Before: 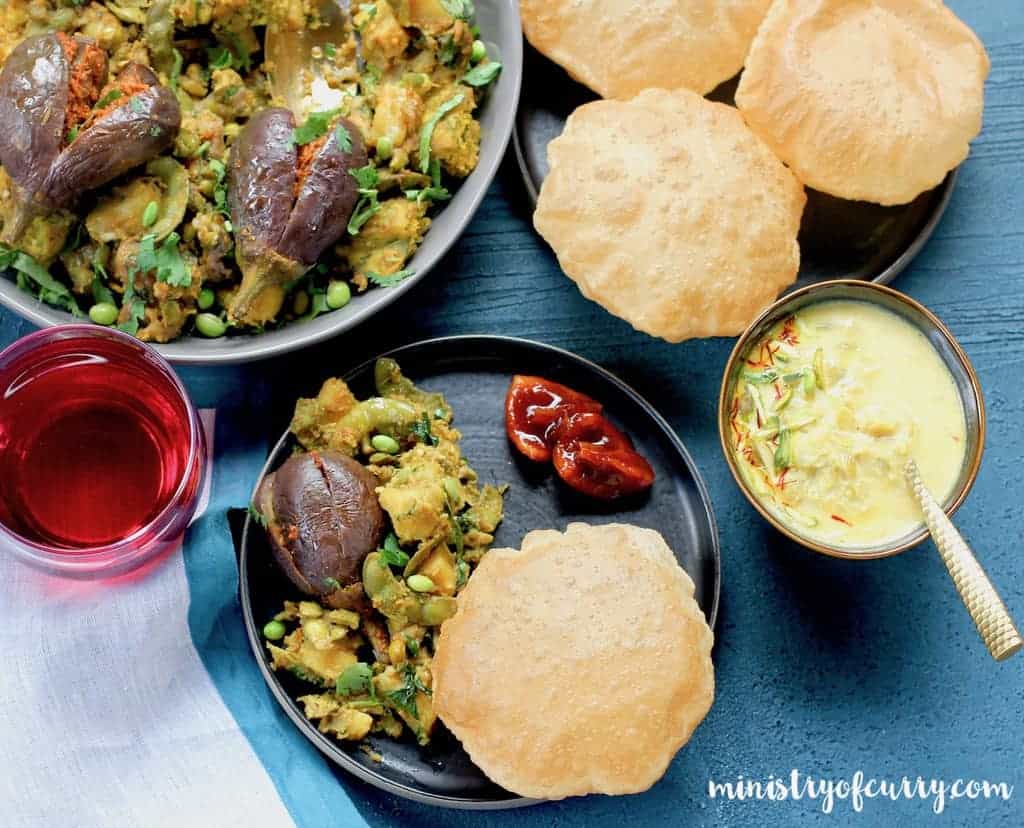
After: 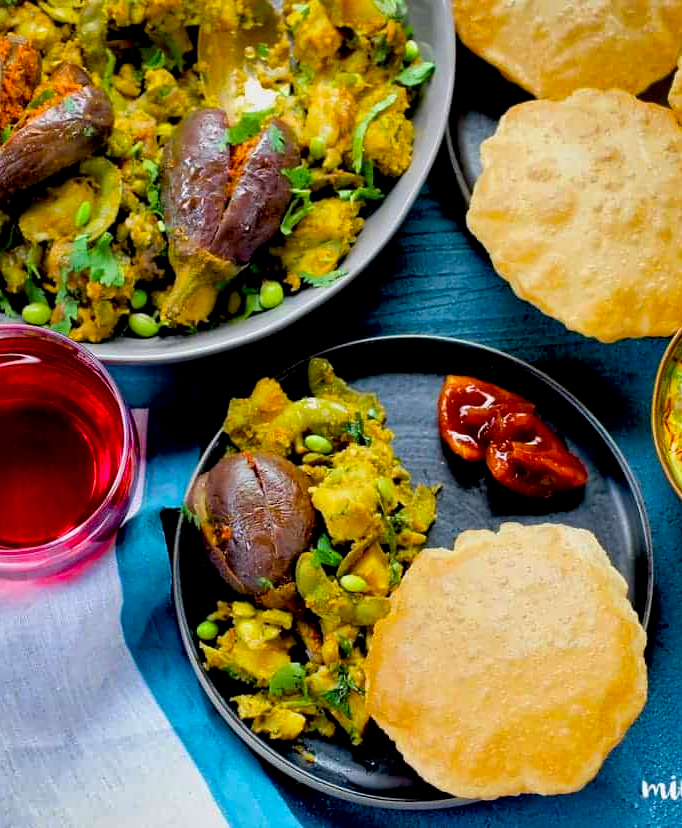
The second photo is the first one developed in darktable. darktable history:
shadows and highlights: white point adjustment -3.64, highlights -63.34, highlights color adjustment 42%, soften with gaussian
exposure: black level correction 0.007, exposure 0.093 EV, compensate highlight preservation false
color balance rgb: linear chroma grading › global chroma 15%, perceptual saturation grading › global saturation 30%
crop and rotate: left 6.617%, right 26.717%
